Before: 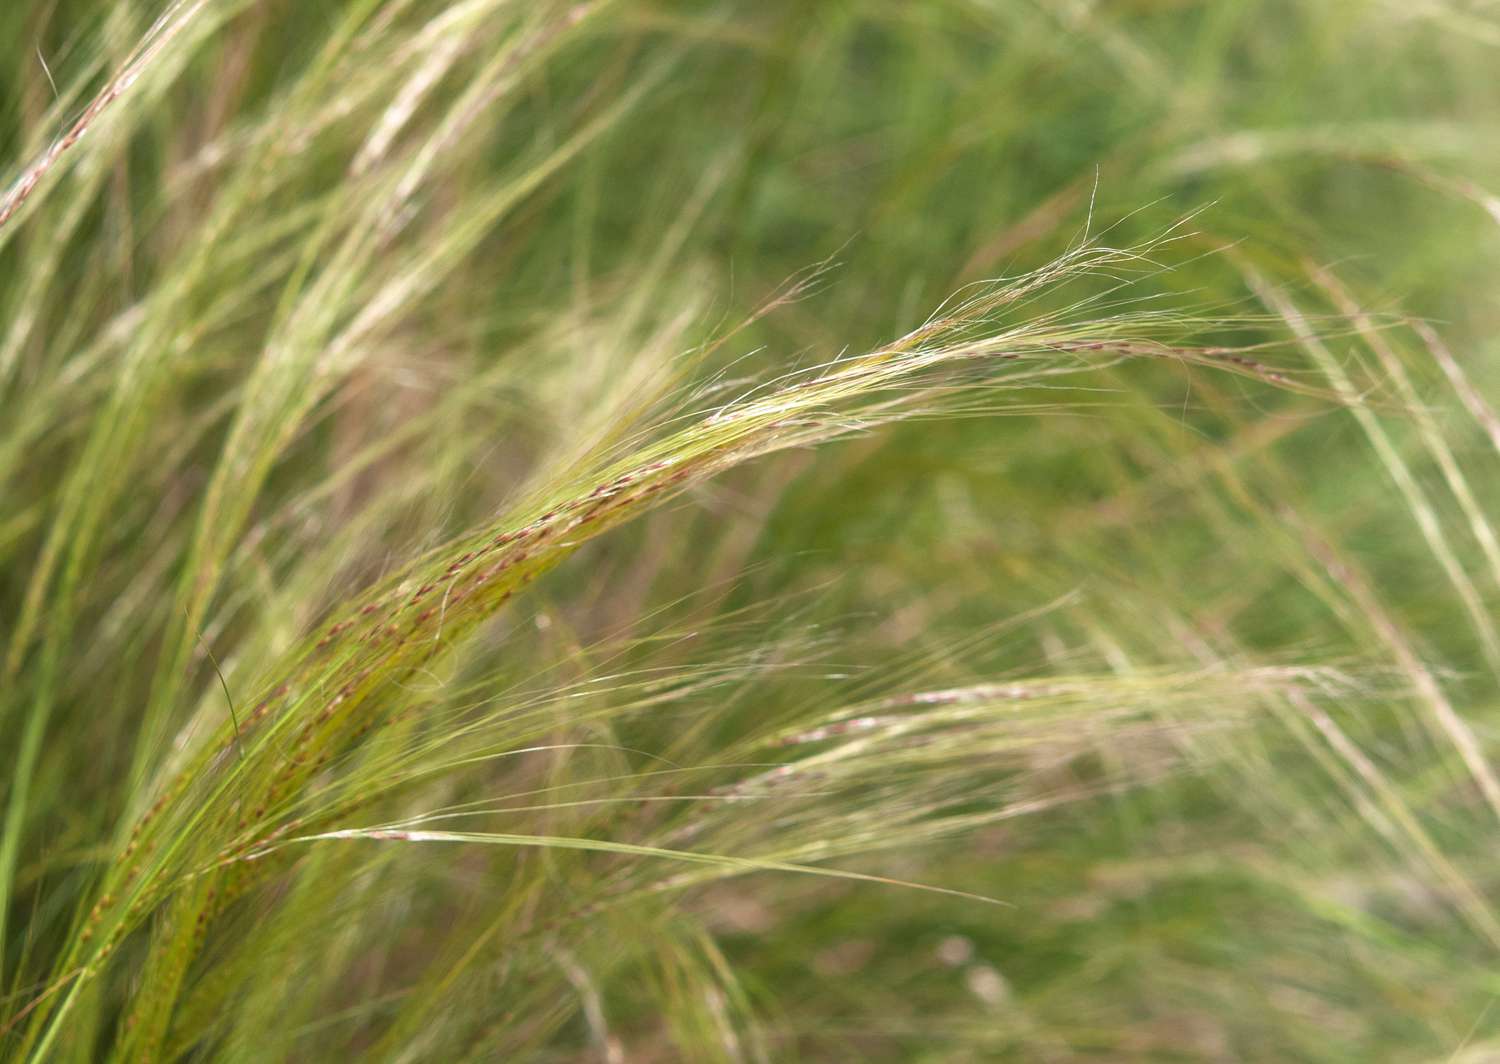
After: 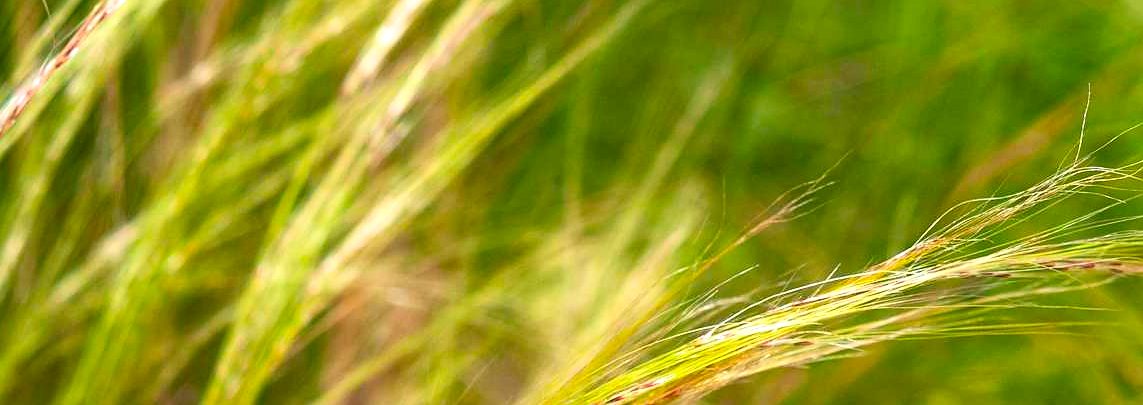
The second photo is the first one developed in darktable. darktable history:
color balance: lift [1, 1.001, 0.999, 1.001], gamma [1, 1.004, 1.007, 0.993], gain [1, 0.991, 0.987, 1.013], contrast 10%, output saturation 120%
sharpen: radius 1.458, amount 0.398, threshold 1.271
crop: left 0.579%, top 7.627%, right 23.167%, bottom 54.275%
contrast brightness saturation: contrast 0.16, saturation 0.32
